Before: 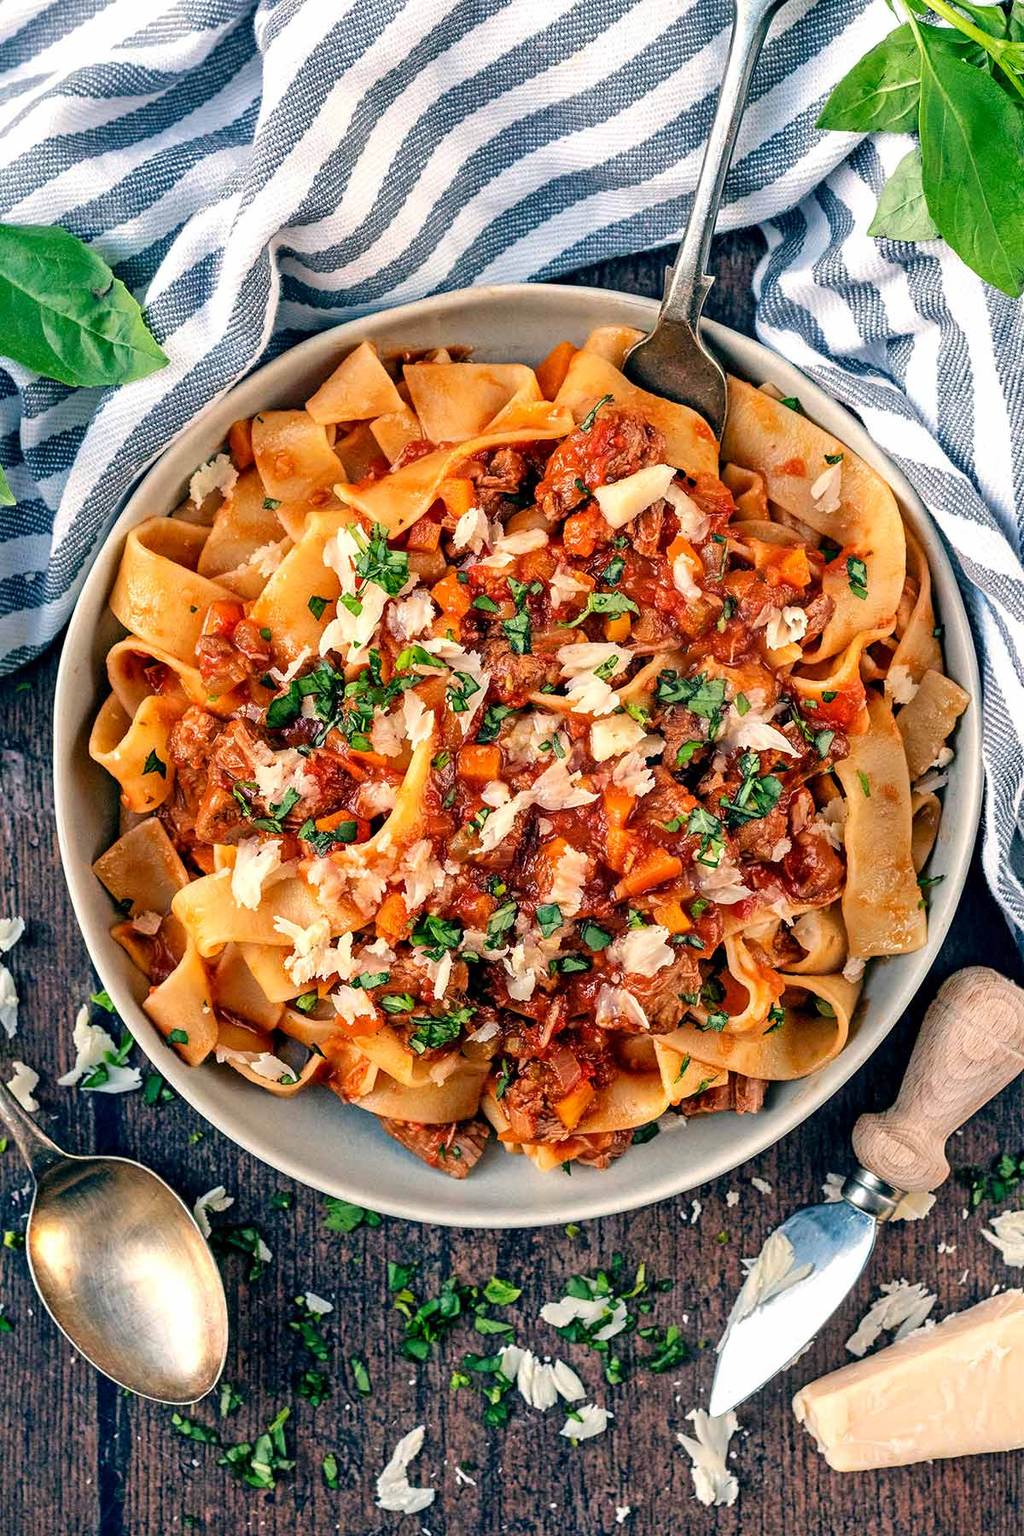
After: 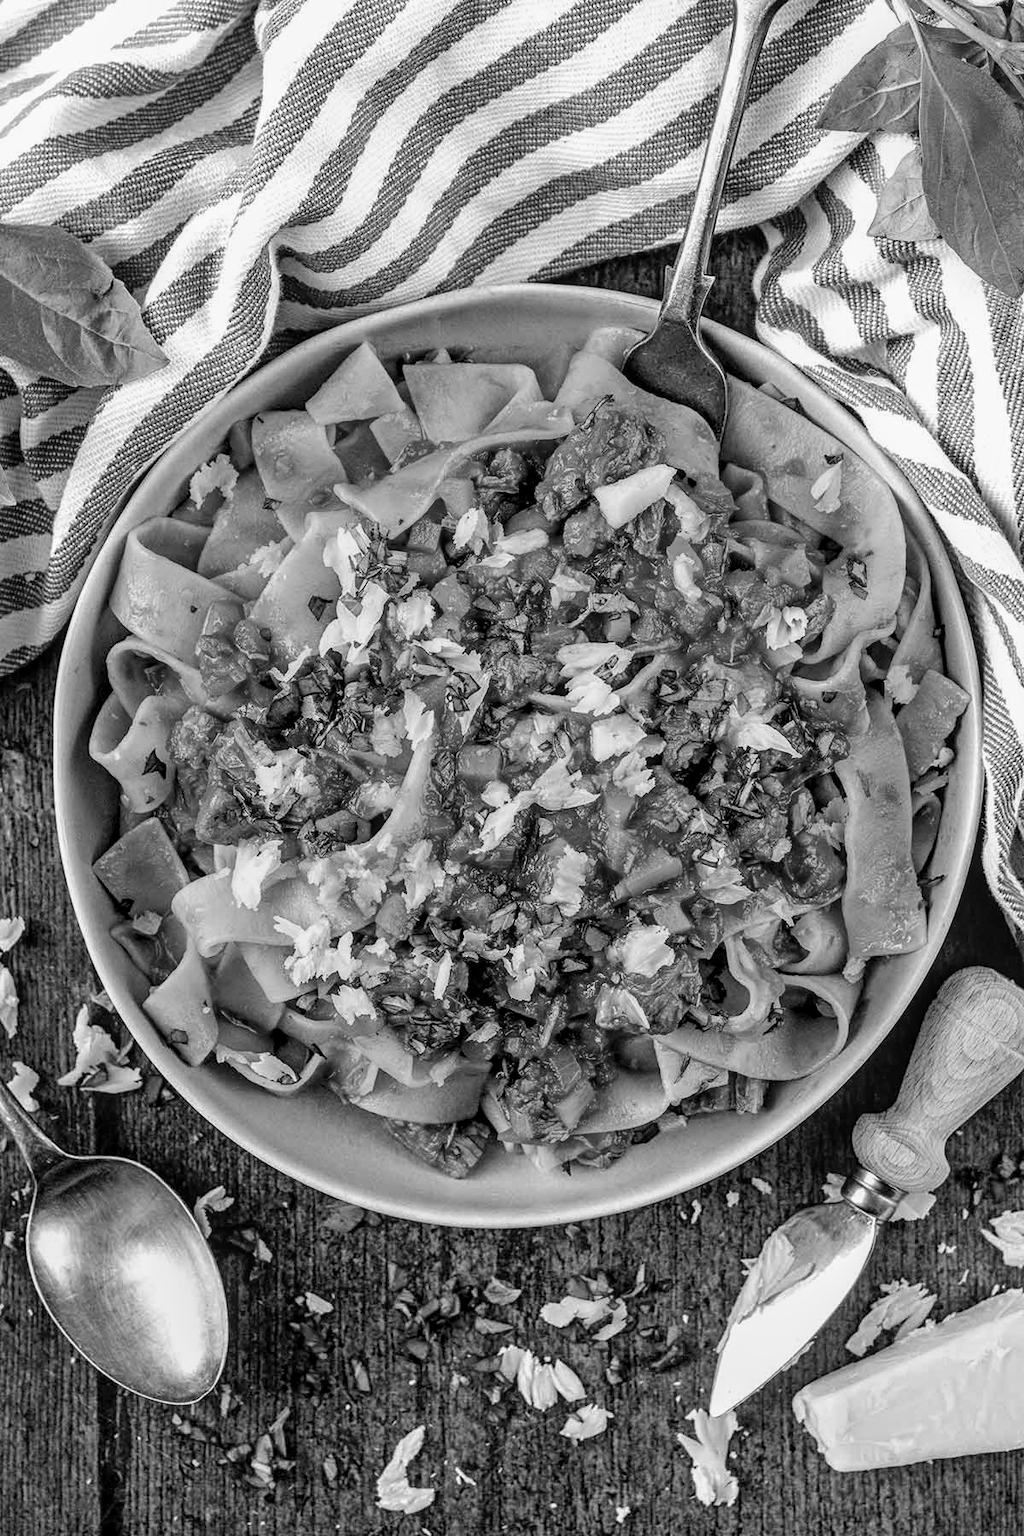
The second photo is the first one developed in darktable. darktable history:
monochrome: a 14.95, b -89.96
local contrast: on, module defaults
